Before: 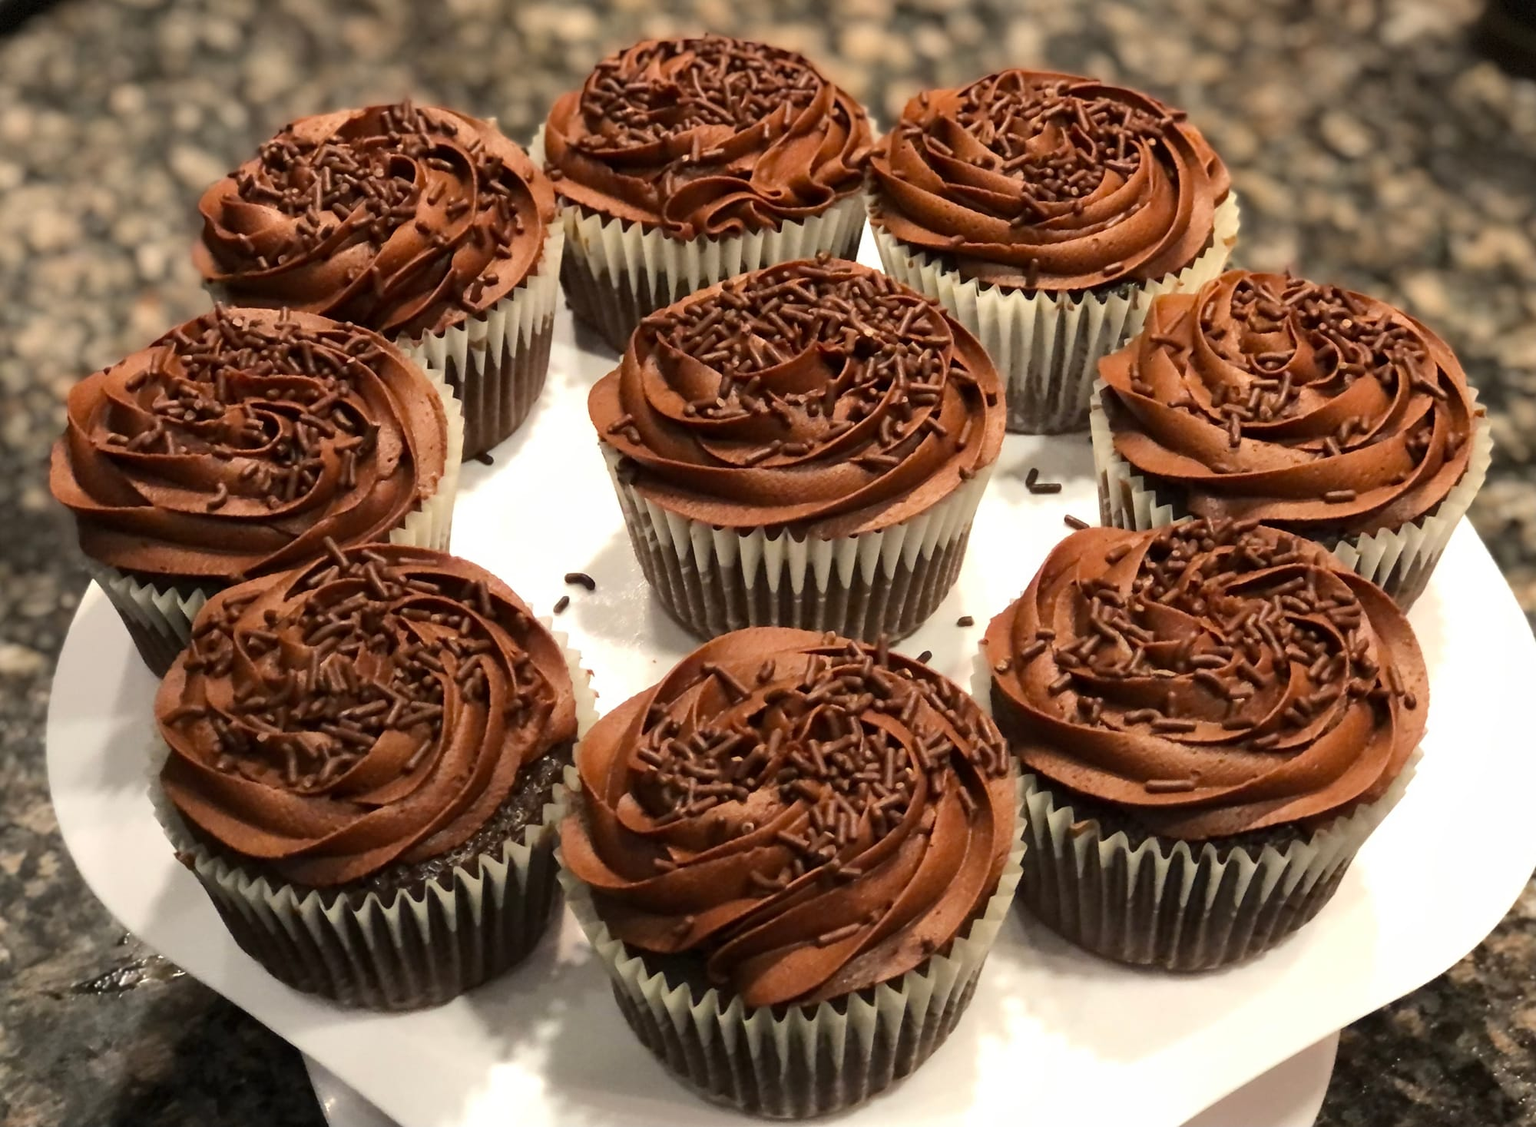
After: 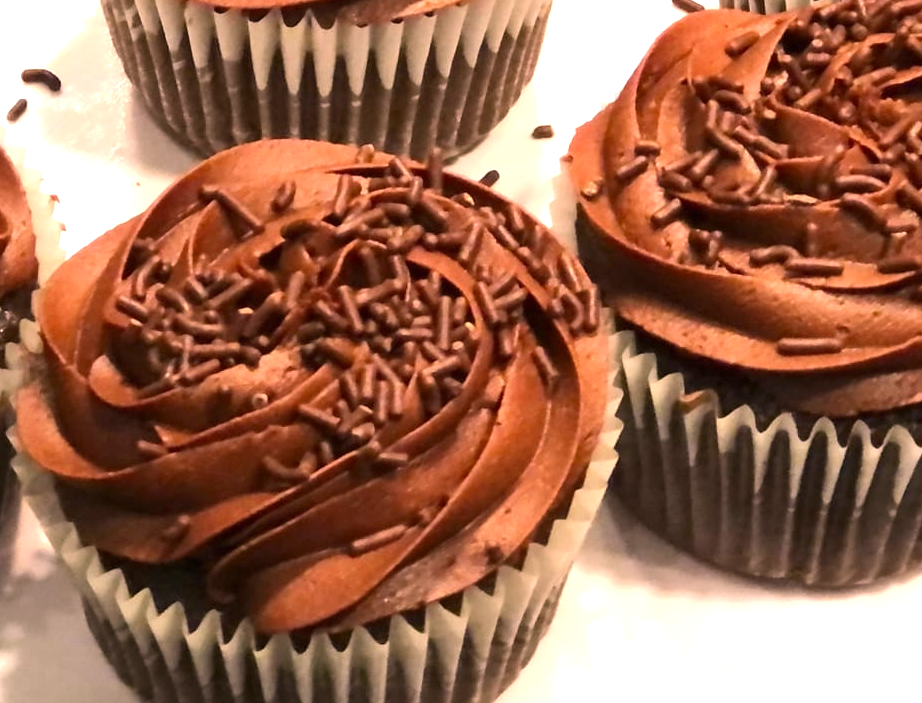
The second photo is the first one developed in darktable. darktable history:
exposure: black level correction 0, exposure 0.698 EV, compensate highlight preservation false
crop: left 35.706%, top 46.158%, right 18.155%, bottom 5.887%
color correction: highlights a* 12.24, highlights b* 5.4
